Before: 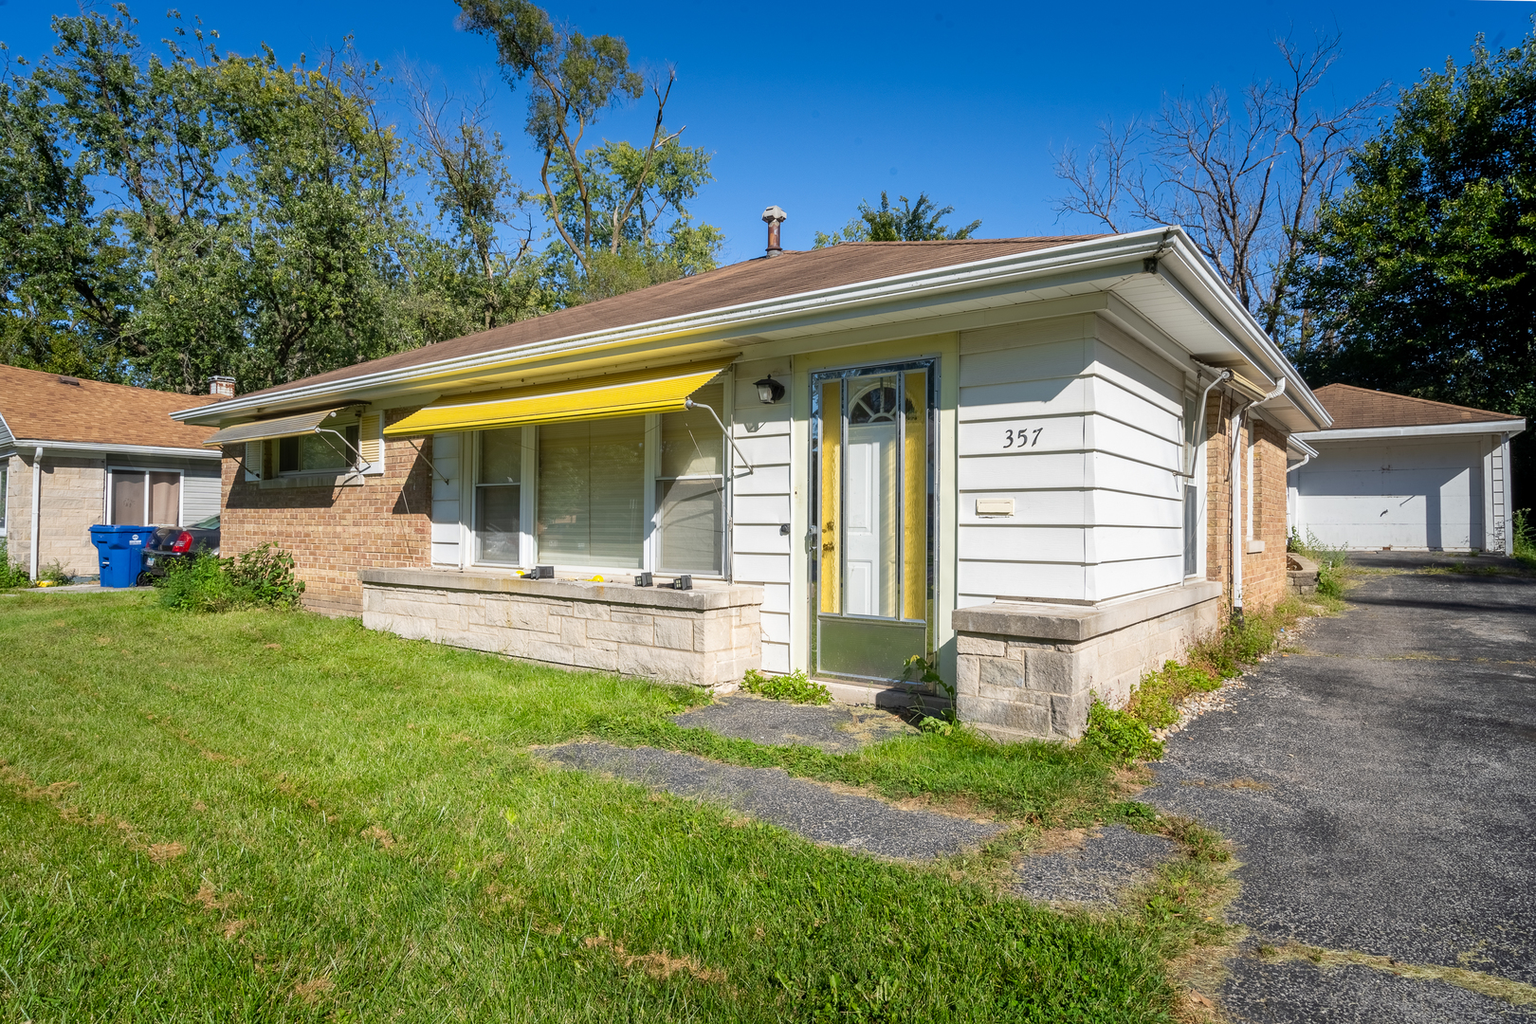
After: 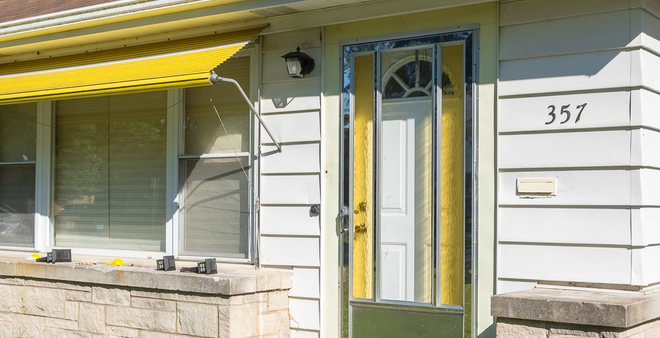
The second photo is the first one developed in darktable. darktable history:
crop: left 31.696%, top 32.311%, right 27.554%, bottom 36.391%
